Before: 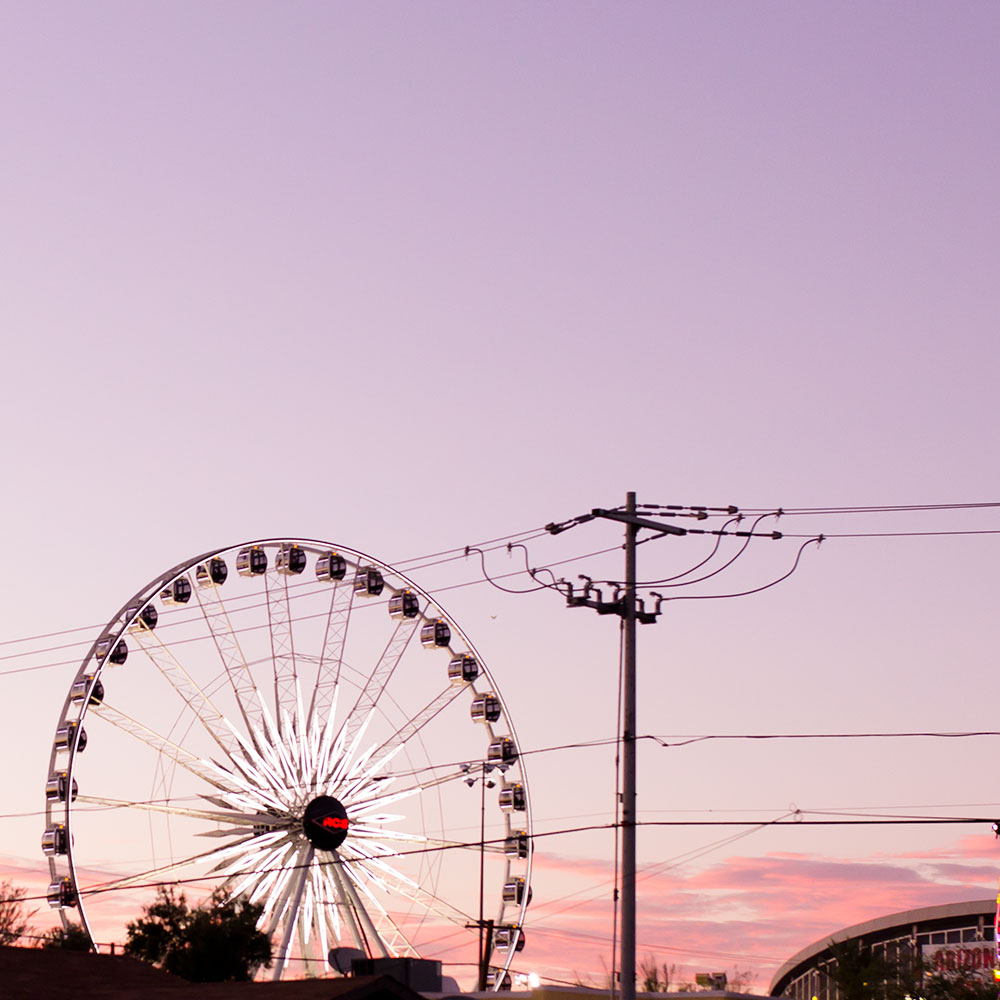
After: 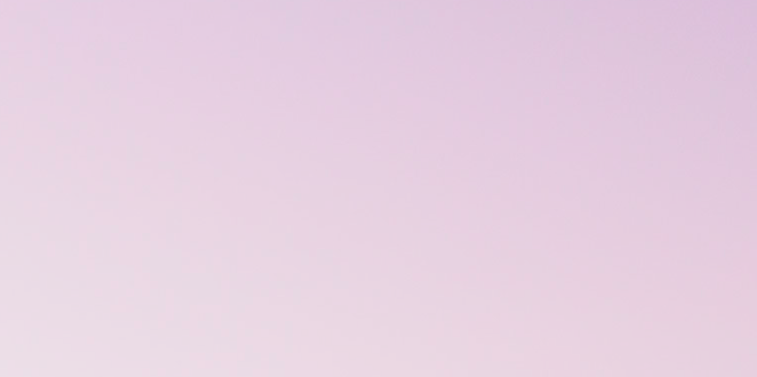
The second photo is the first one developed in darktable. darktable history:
crop: left 0.579%, top 7.627%, right 23.167%, bottom 54.275%
tone curve: curves: ch0 [(0, 0) (0.037, 0.011) (0.135, 0.093) (0.266, 0.281) (0.461, 0.555) (0.581, 0.716) (0.675, 0.793) (0.767, 0.849) (0.91, 0.924) (1, 0.979)]; ch1 [(0, 0) (0.292, 0.278) (0.419, 0.423) (0.493, 0.492) (0.506, 0.5) (0.534, 0.529) (0.562, 0.562) (0.641, 0.663) (0.754, 0.76) (1, 1)]; ch2 [(0, 0) (0.294, 0.3) (0.361, 0.372) (0.429, 0.445) (0.478, 0.486) (0.502, 0.498) (0.518, 0.522) (0.531, 0.549) (0.561, 0.579) (0.64, 0.645) (0.7, 0.7) (0.861, 0.808) (1, 0.951)], color space Lab, independent channels, preserve colors none
rotate and perspective: rotation 0.192°, lens shift (horizontal) -0.015, crop left 0.005, crop right 0.996, crop top 0.006, crop bottom 0.99
